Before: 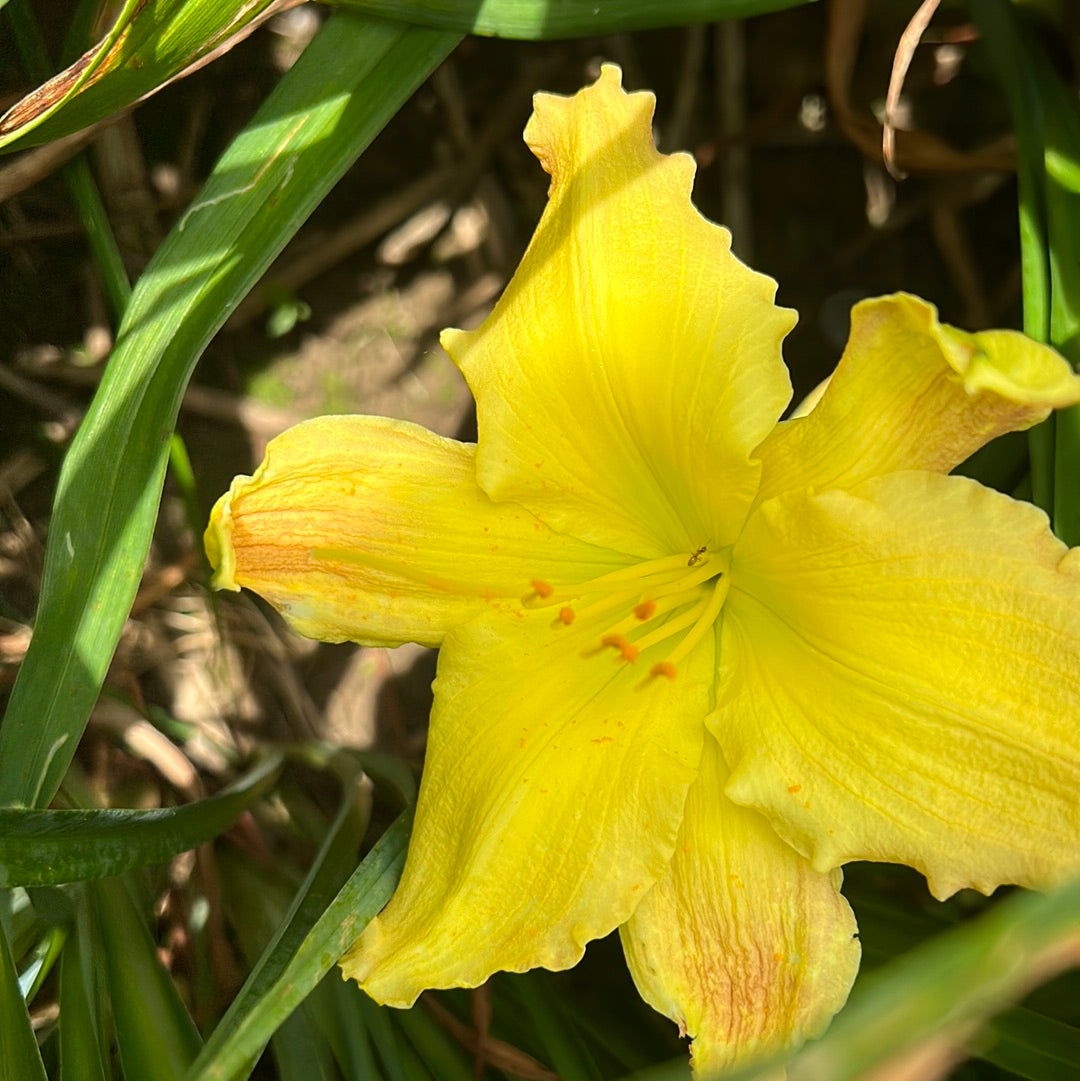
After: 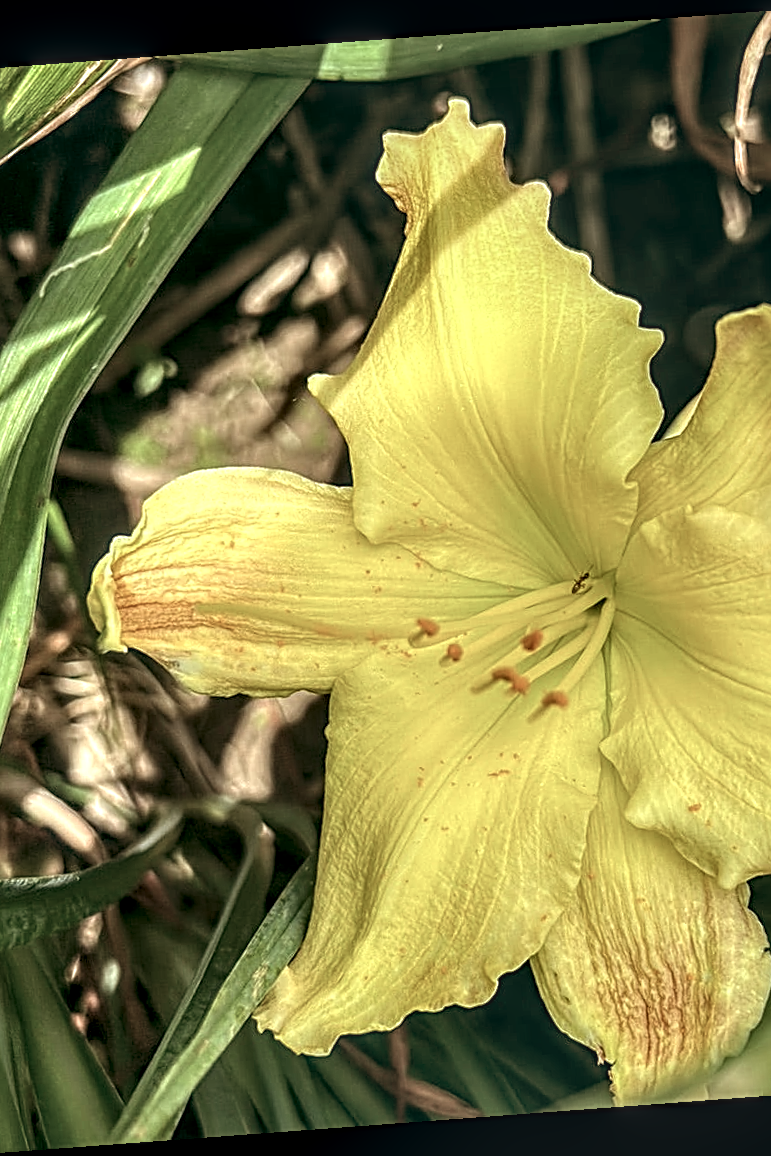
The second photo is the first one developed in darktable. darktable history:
color balance: lift [1, 0.994, 1.002, 1.006], gamma [0.957, 1.081, 1.016, 0.919], gain [0.97, 0.972, 1.01, 1.028], input saturation 91.06%, output saturation 79.8%
local contrast: highlights 0%, shadows 0%, detail 182%
crop and rotate: left 13.537%, right 19.796%
rotate and perspective: rotation -4.25°, automatic cropping off
exposure: exposure 0.207 EV, compensate highlight preservation false
sharpen: radius 3.119
